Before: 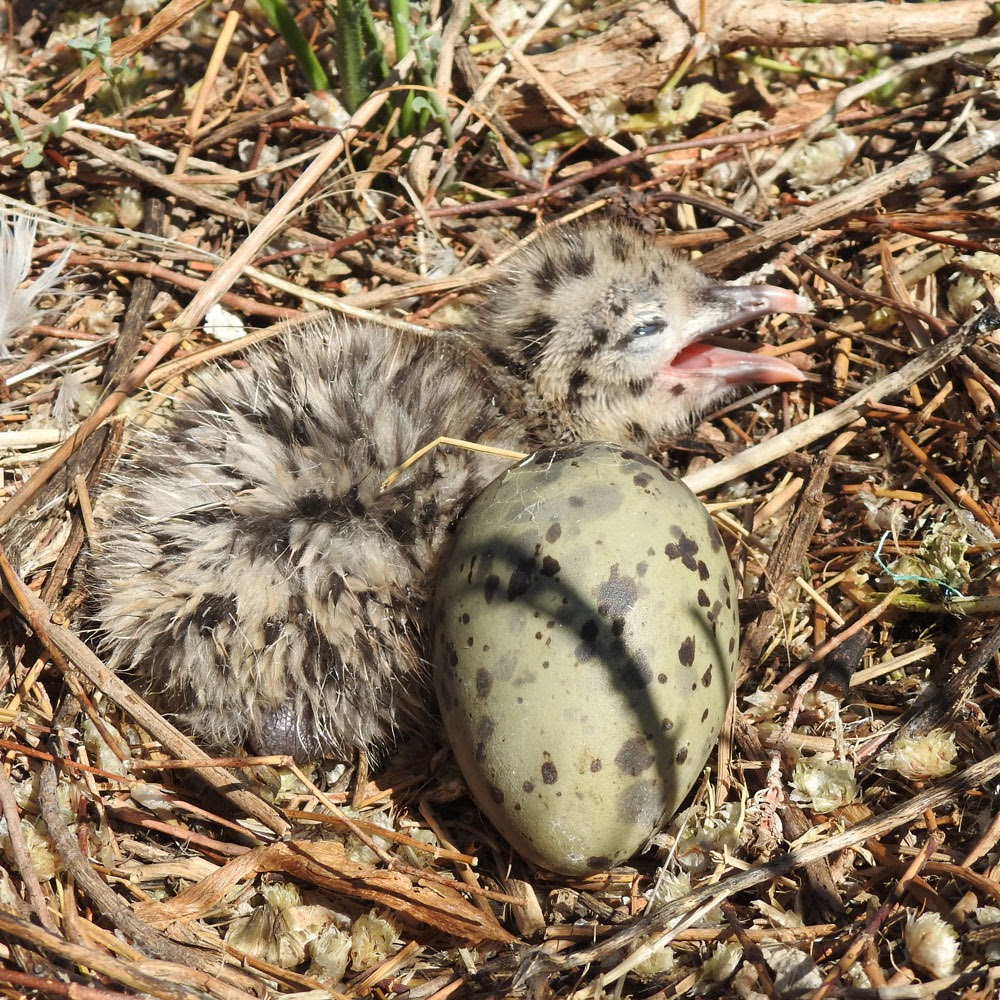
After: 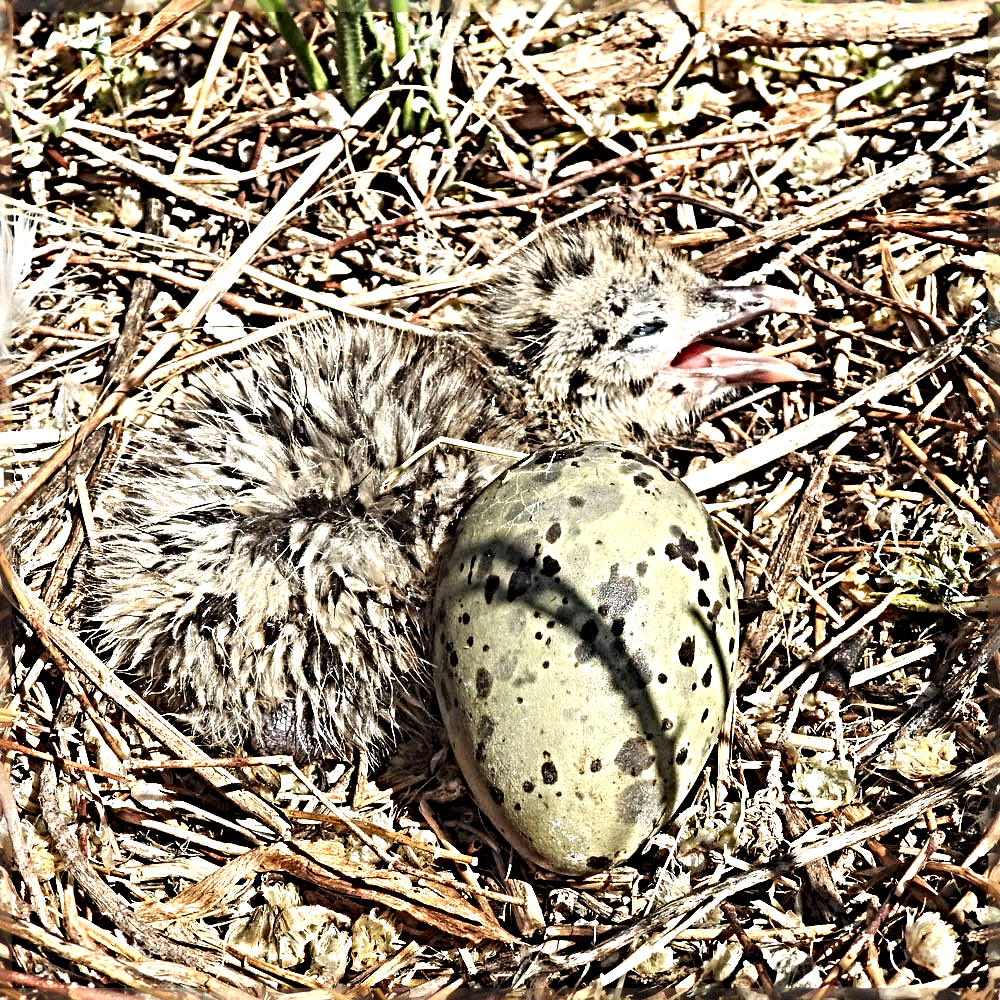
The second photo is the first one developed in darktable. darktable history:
exposure: black level correction 0, exposure 0.5 EV, compensate highlight preservation false
sharpen: radius 6.3, amount 1.8, threshold 0
